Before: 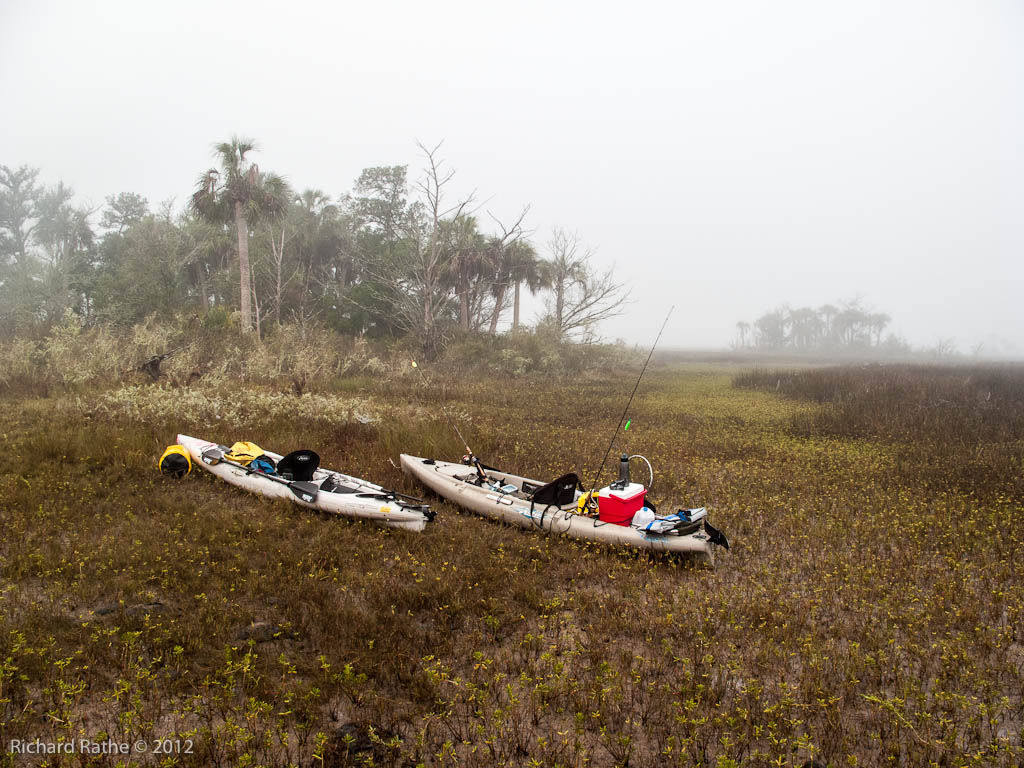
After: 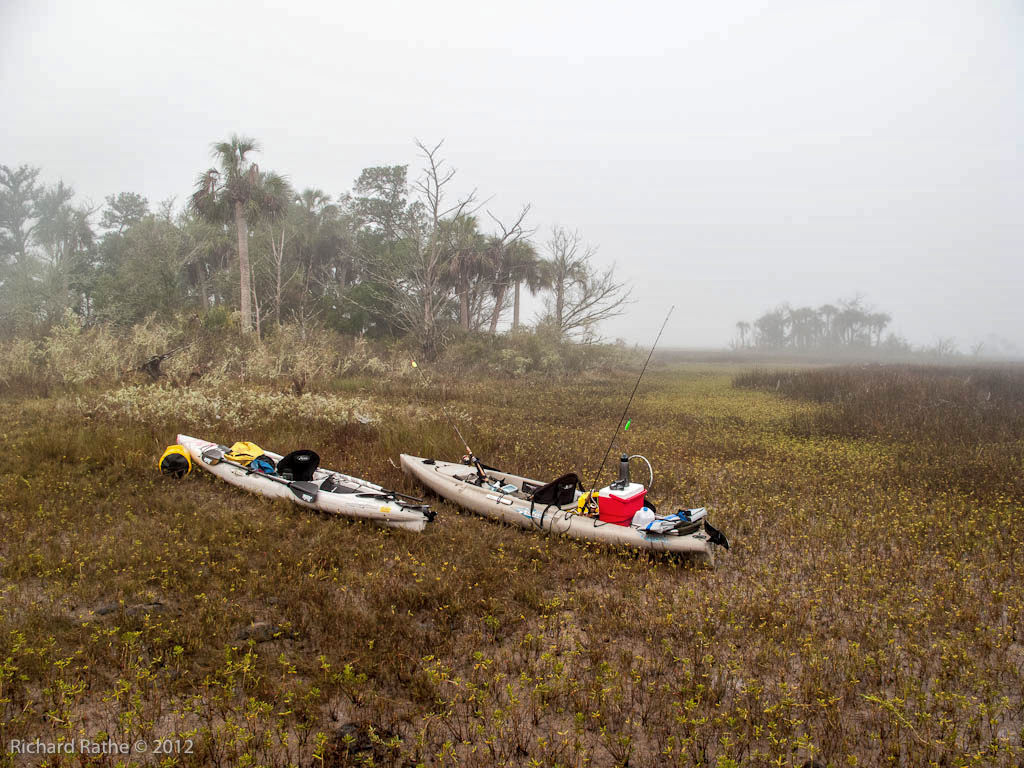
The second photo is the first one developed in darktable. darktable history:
shadows and highlights: on, module defaults
exposure: compensate highlight preservation false
local contrast: highlights 100%, shadows 100%, detail 120%, midtone range 0.2
